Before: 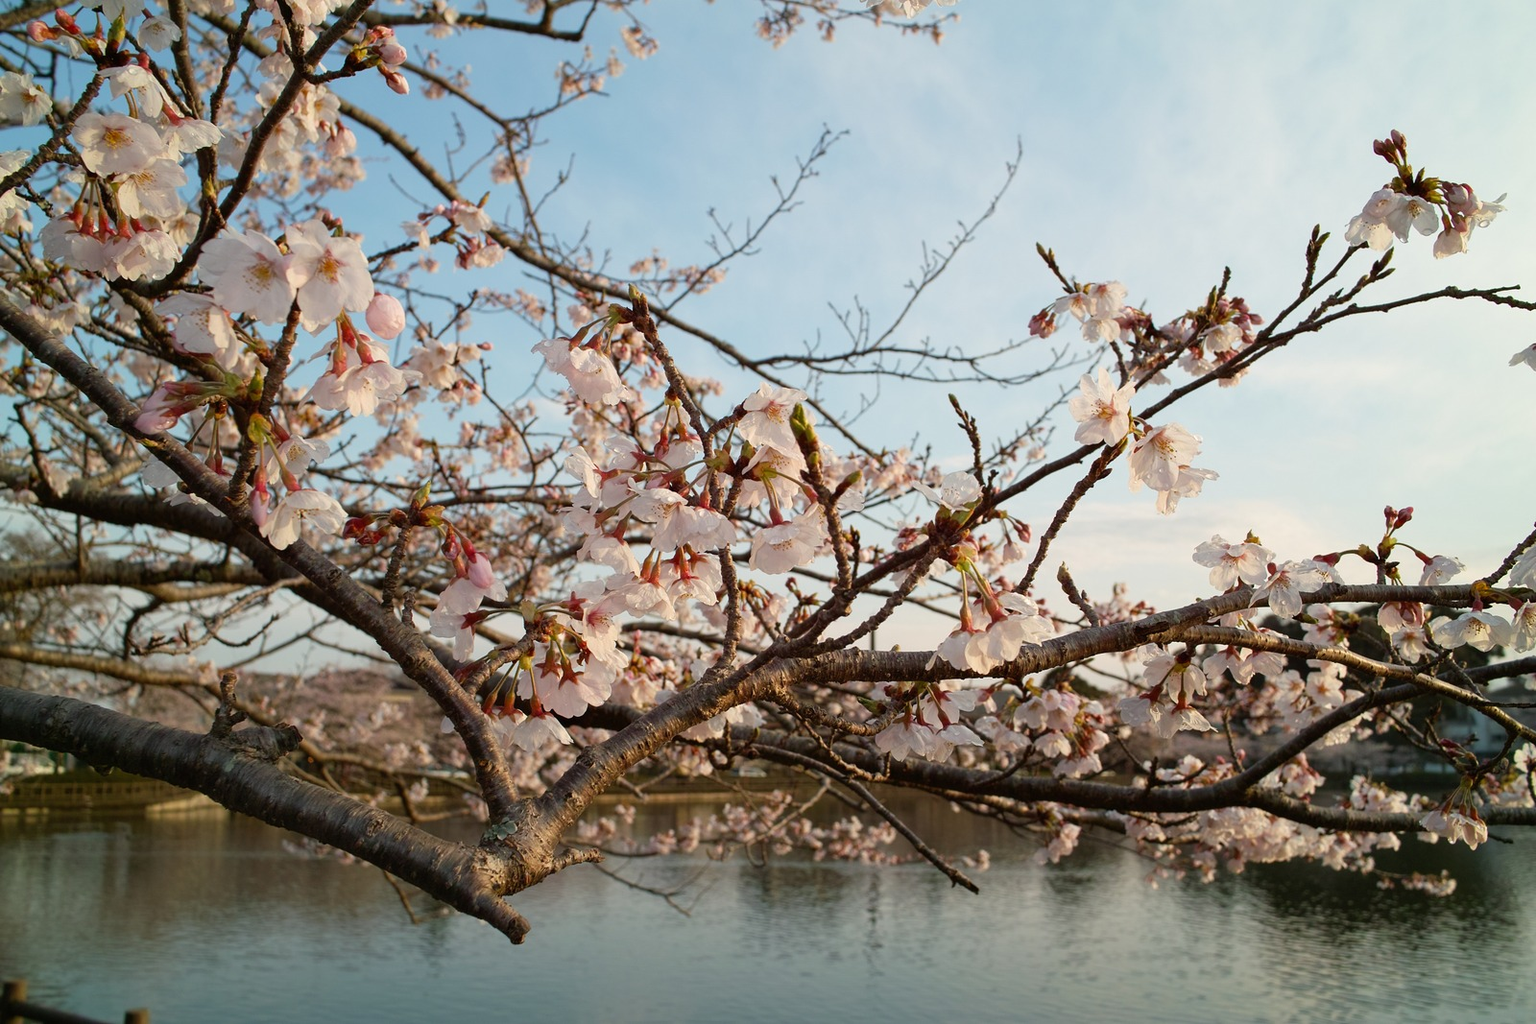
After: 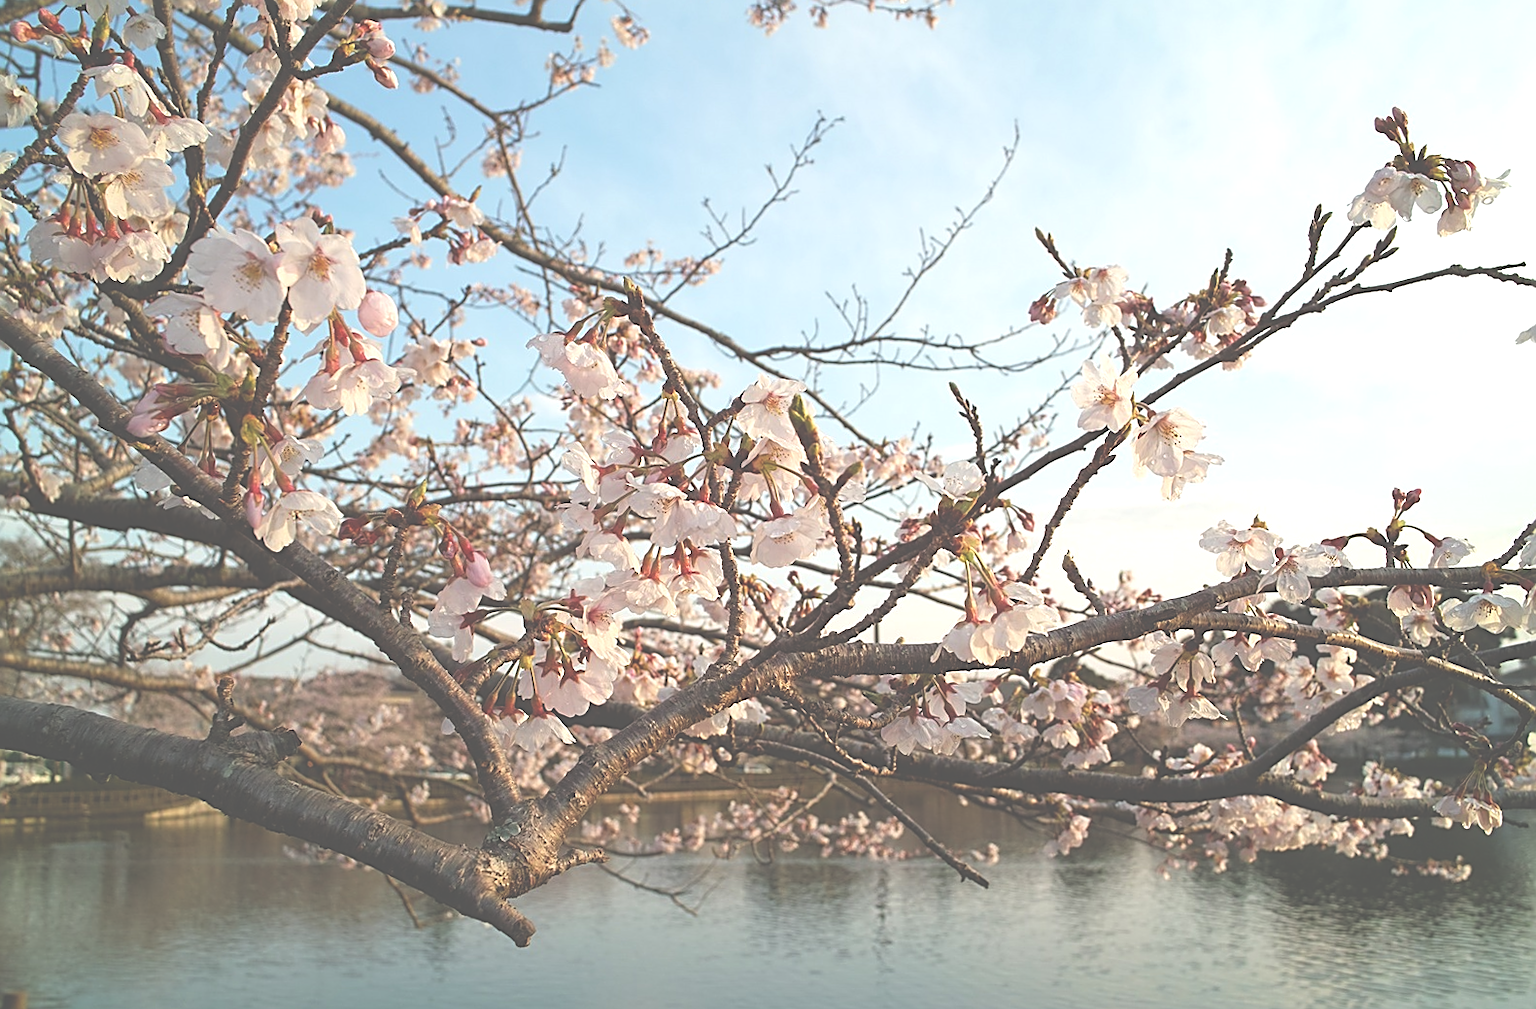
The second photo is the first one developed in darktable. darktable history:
exposure: black level correction -0.071, exposure 0.5 EV, compensate highlight preservation false
sharpen: amount 0.75
rotate and perspective: rotation -1°, crop left 0.011, crop right 0.989, crop top 0.025, crop bottom 0.975
